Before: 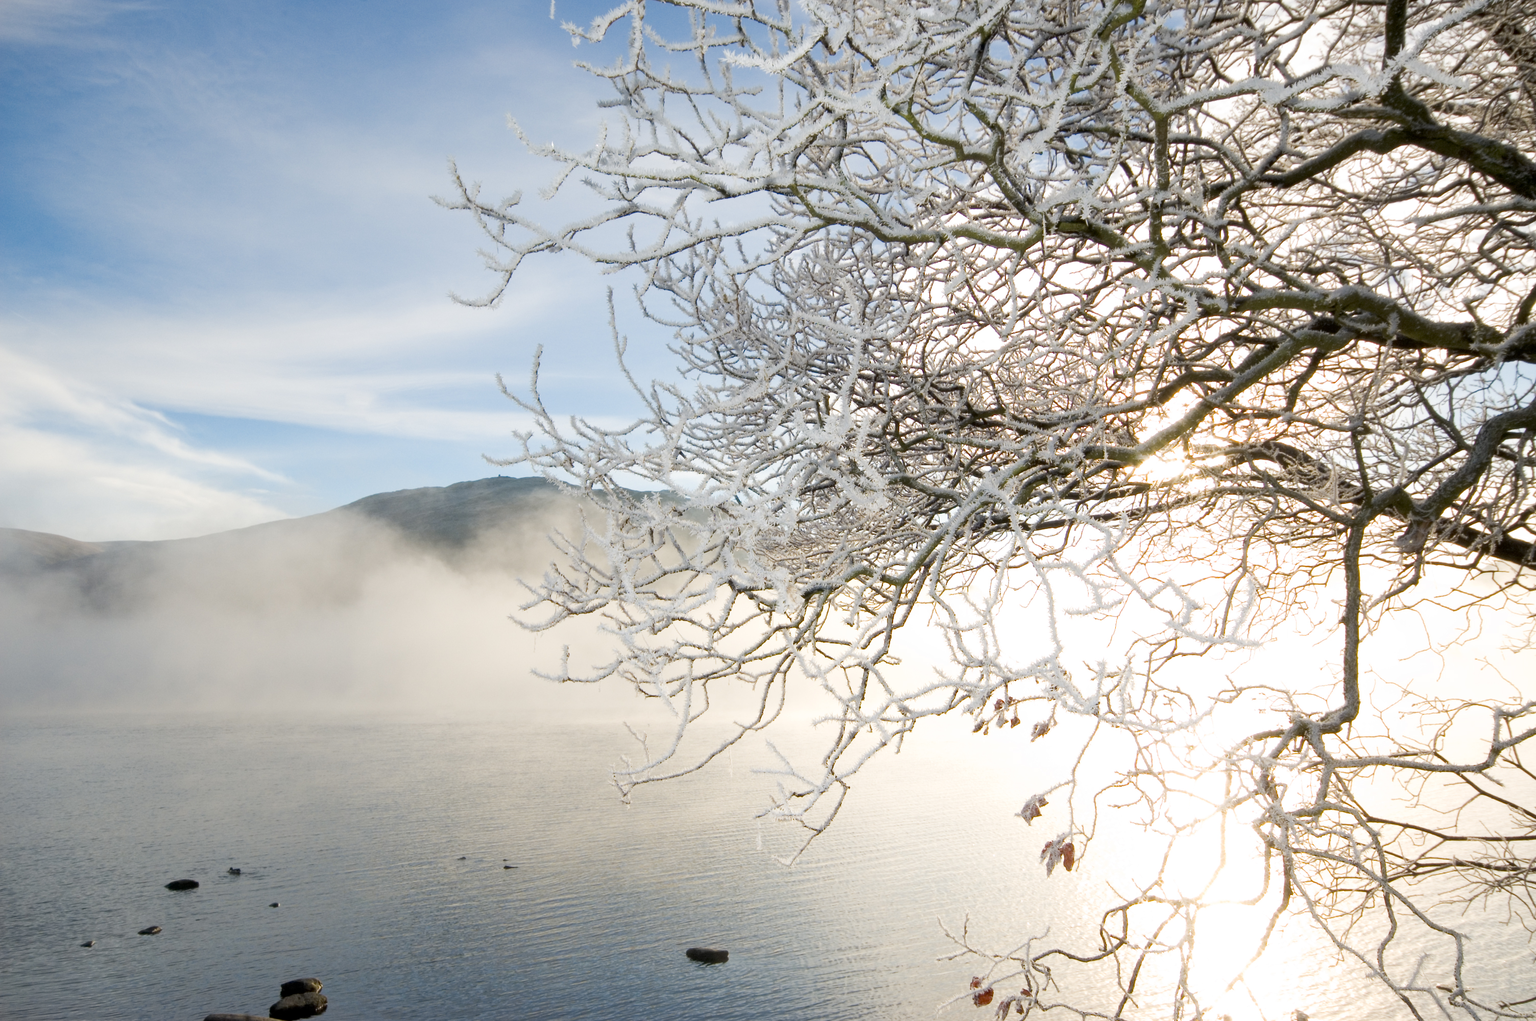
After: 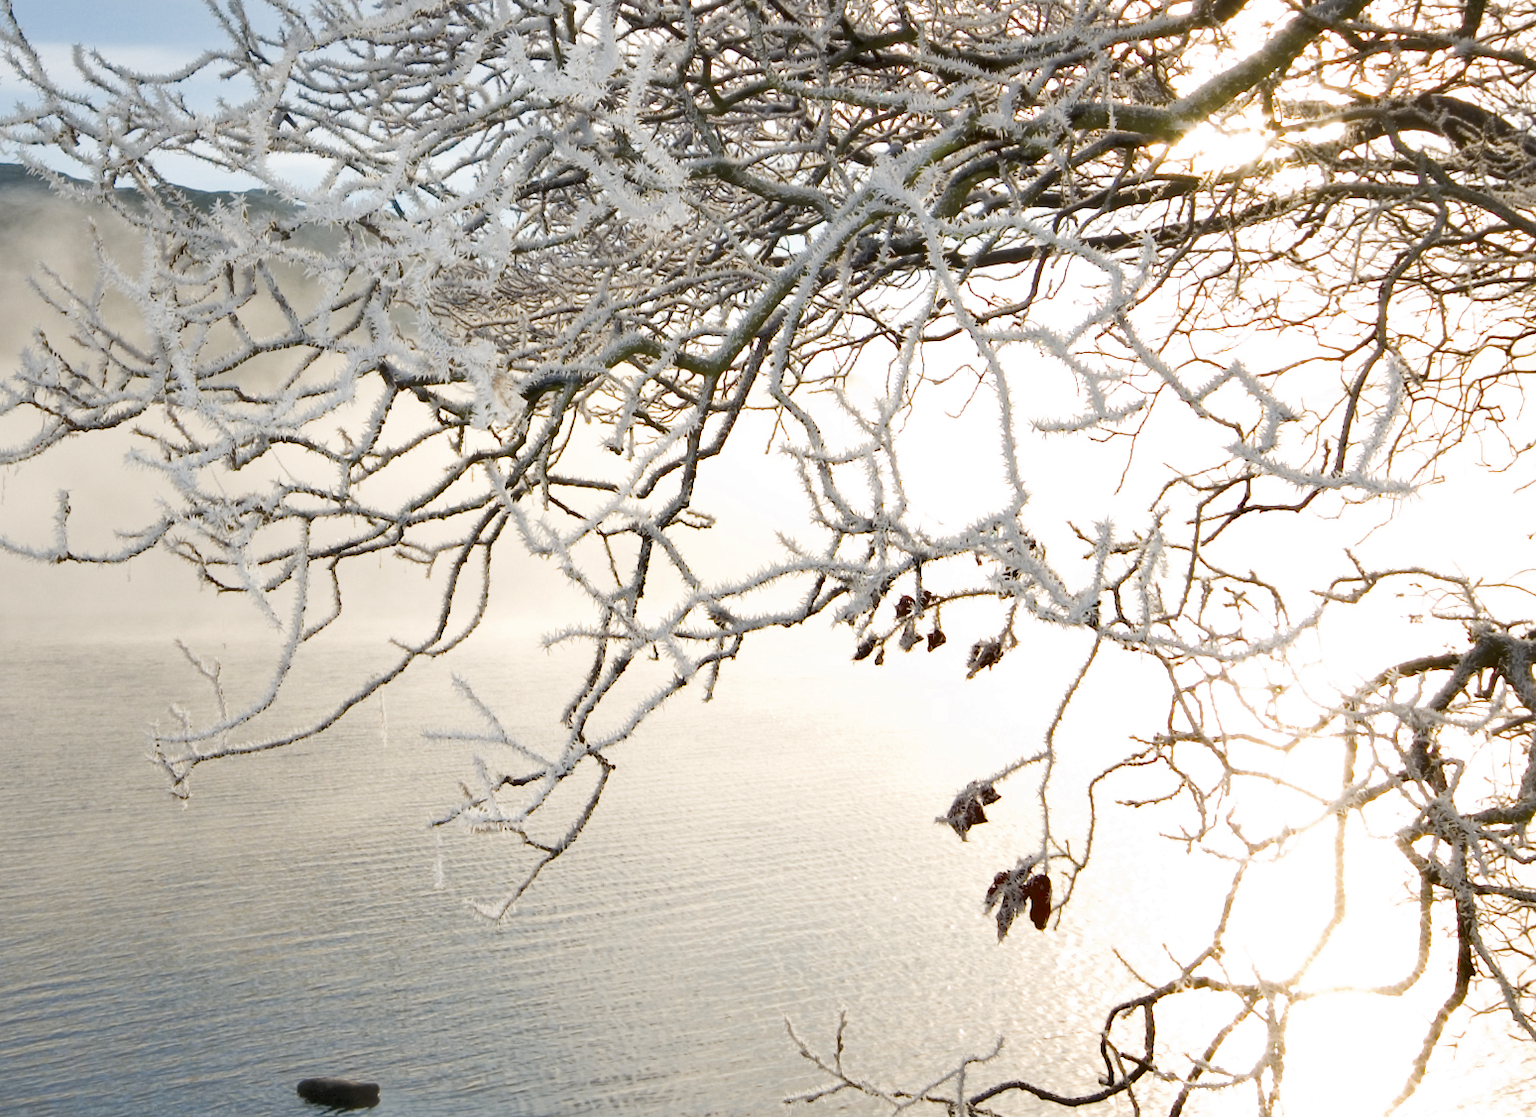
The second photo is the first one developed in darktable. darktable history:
shadows and highlights: soften with gaussian
crop: left 34.729%, top 38.46%, right 13.768%, bottom 5.181%
